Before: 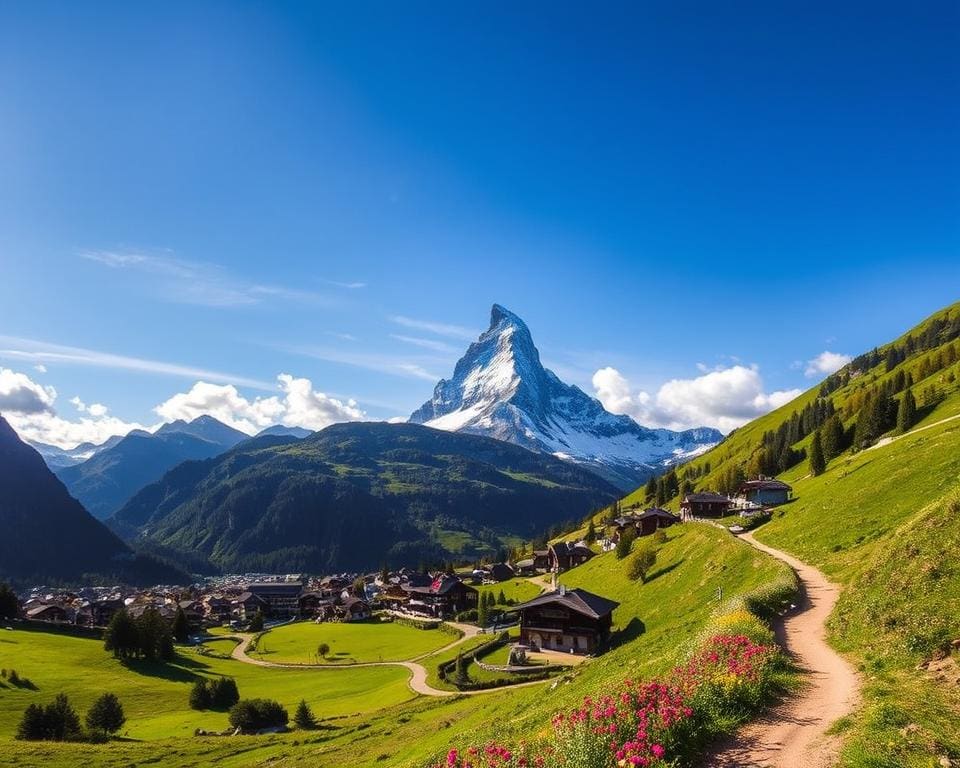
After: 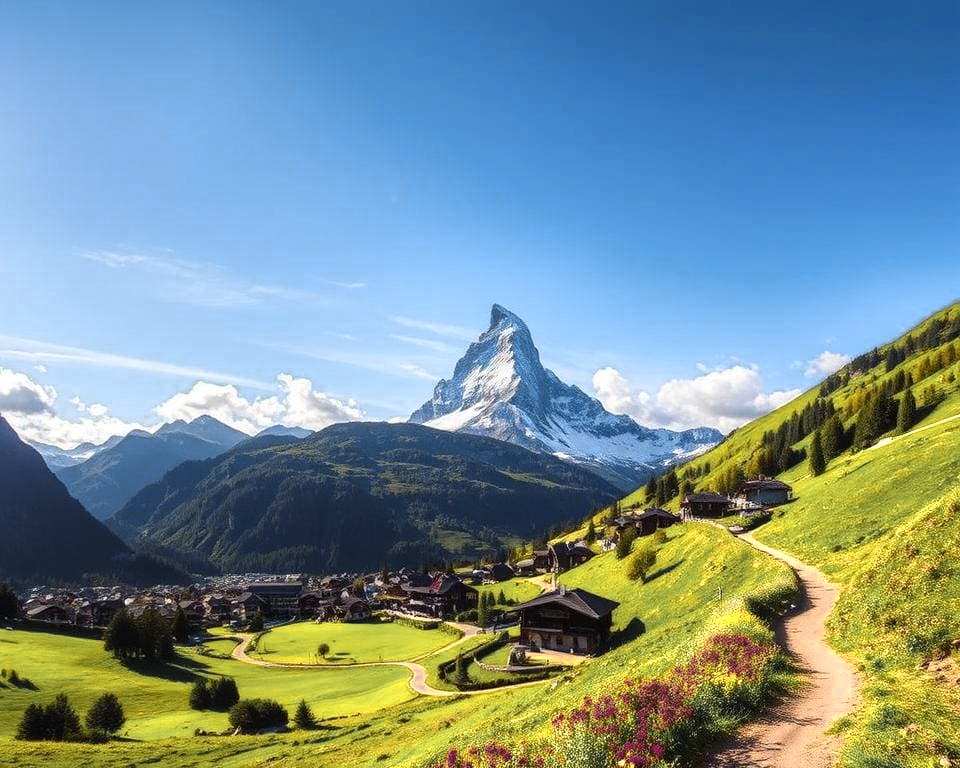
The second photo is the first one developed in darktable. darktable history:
color zones: curves: ch0 [(0.004, 0.306) (0.107, 0.448) (0.252, 0.656) (0.41, 0.398) (0.595, 0.515) (0.768, 0.628)]; ch1 [(0.07, 0.323) (0.151, 0.452) (0.252, 0.608) (0.346, 0.221) (0.463, 0.189) (0.61, 0.368) (0.735, 0.395) (0.921, 0.412)]; ch2 [(0, 0.476) (0.132, 0.512) (0.243, 0.512) (0.397, 0.48) (0.522, 0.376) (0.634, 0.536) (0.761, 0.46)]
